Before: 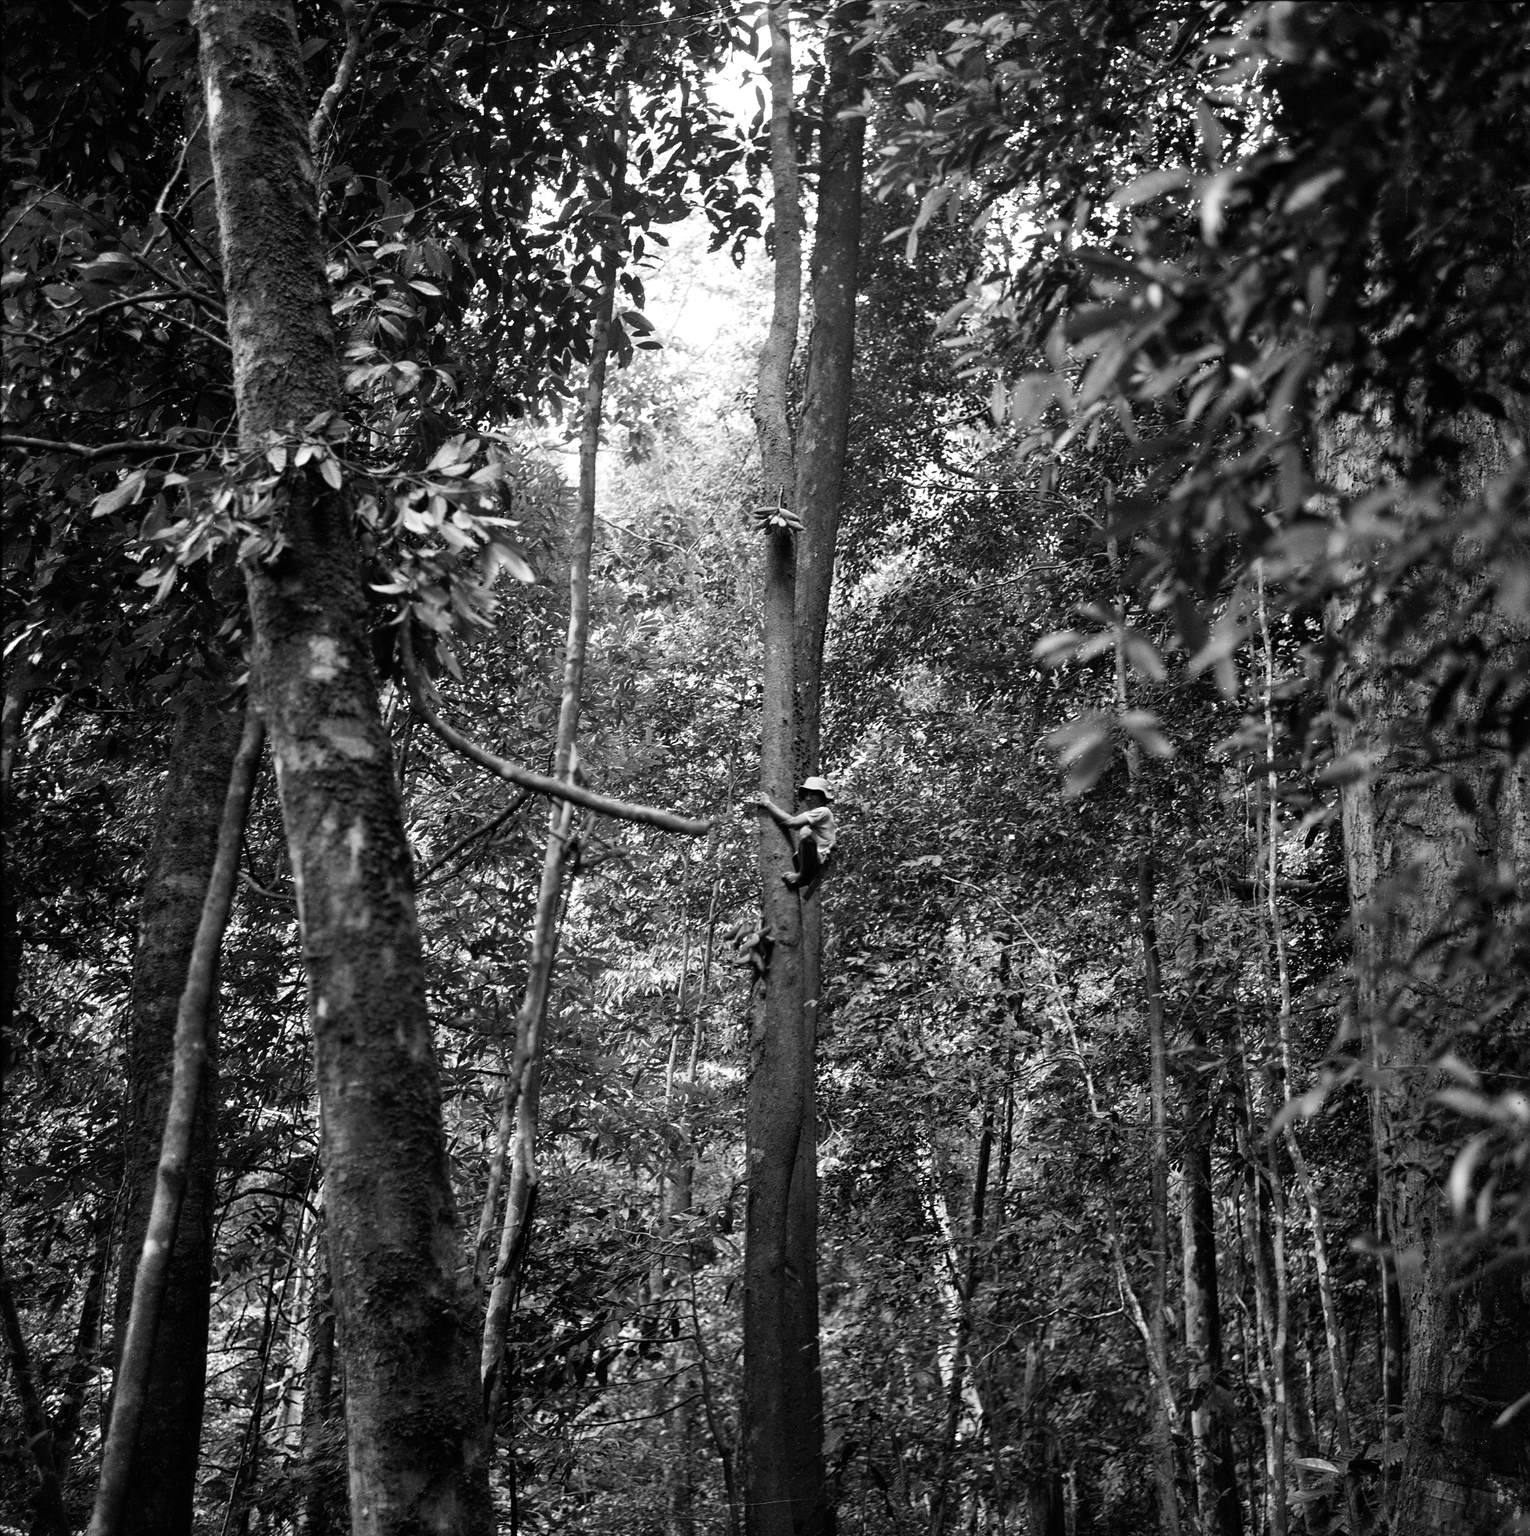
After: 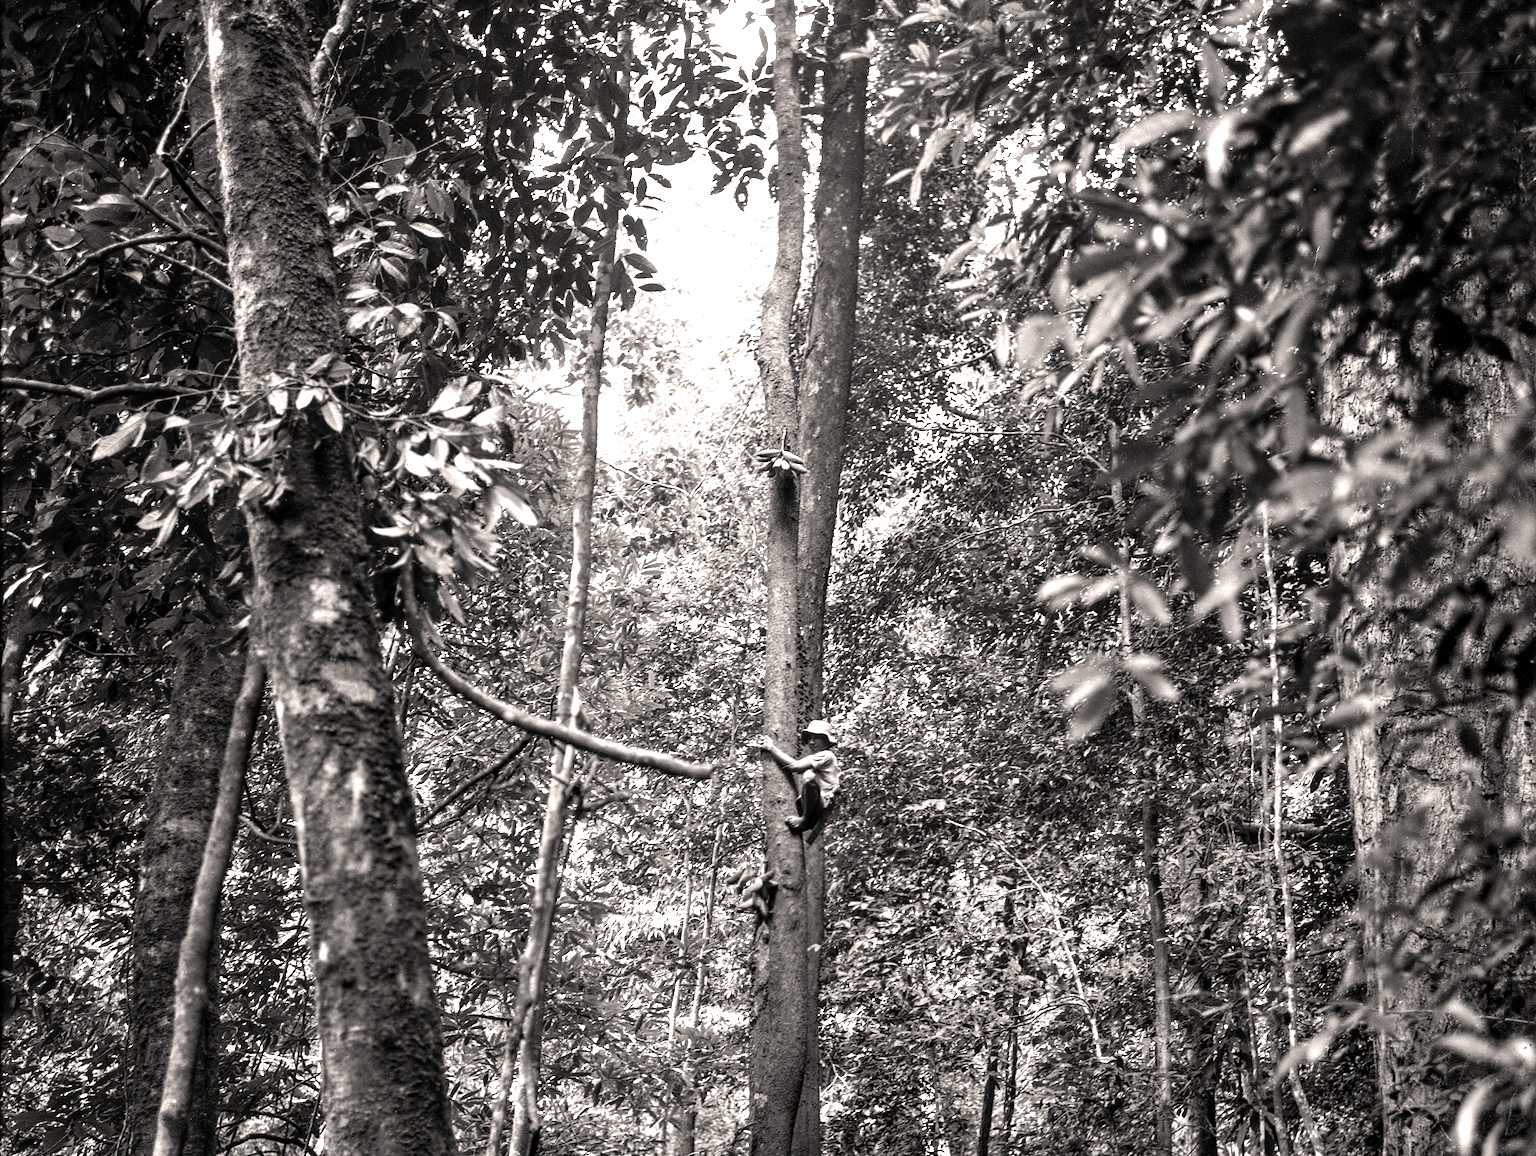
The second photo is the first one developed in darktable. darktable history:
crop: top 3.857%, bottom 21.132%
local contrast: detail 130%
color balance rgb: perceptual saturation grading › global saturation 24.74%, perceptual saturation grading › highlights -51.22%, perceptual saturation grading › mid-tones 19.16%, perceptual saturation grading › shadows 60.98%, global vibrance 50%
contrast brightness saturation: saturation 0.13
color correction: highlights a* 3.84, highlights b* 5.07
white balance: emerald 1
exposure: black level correction 0, exposure 1 EV, compensate exposure bias true, compensate highlight preservation false
